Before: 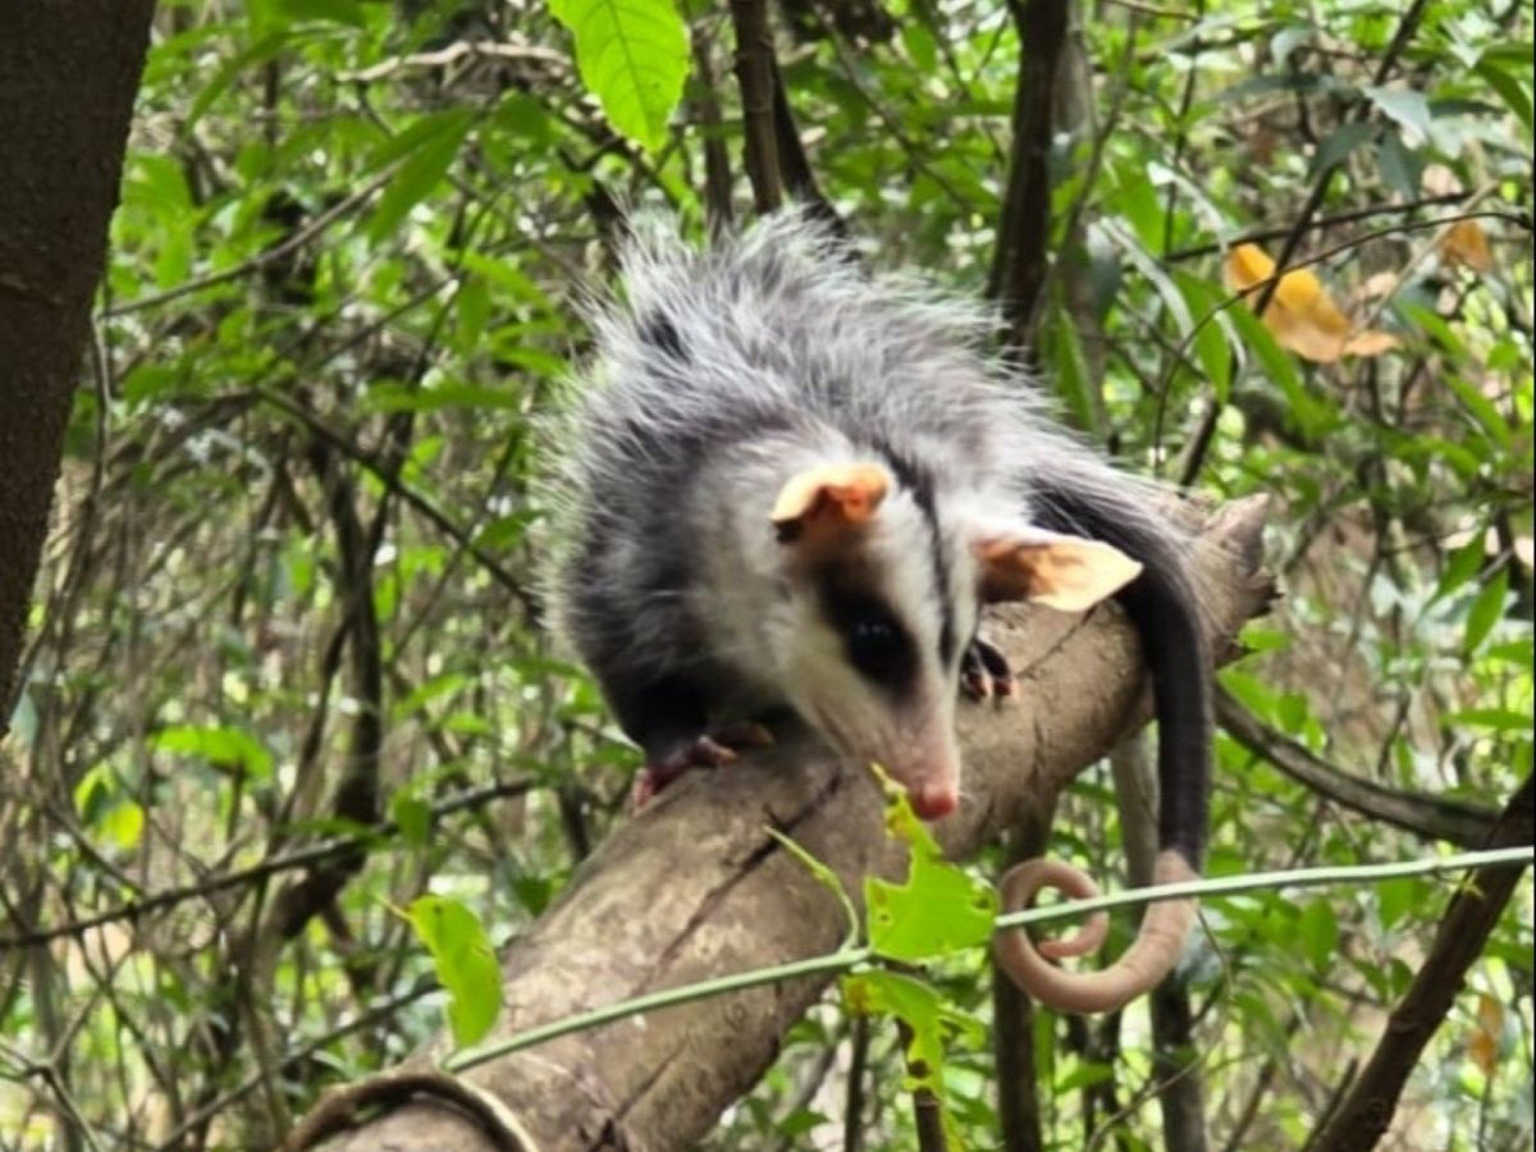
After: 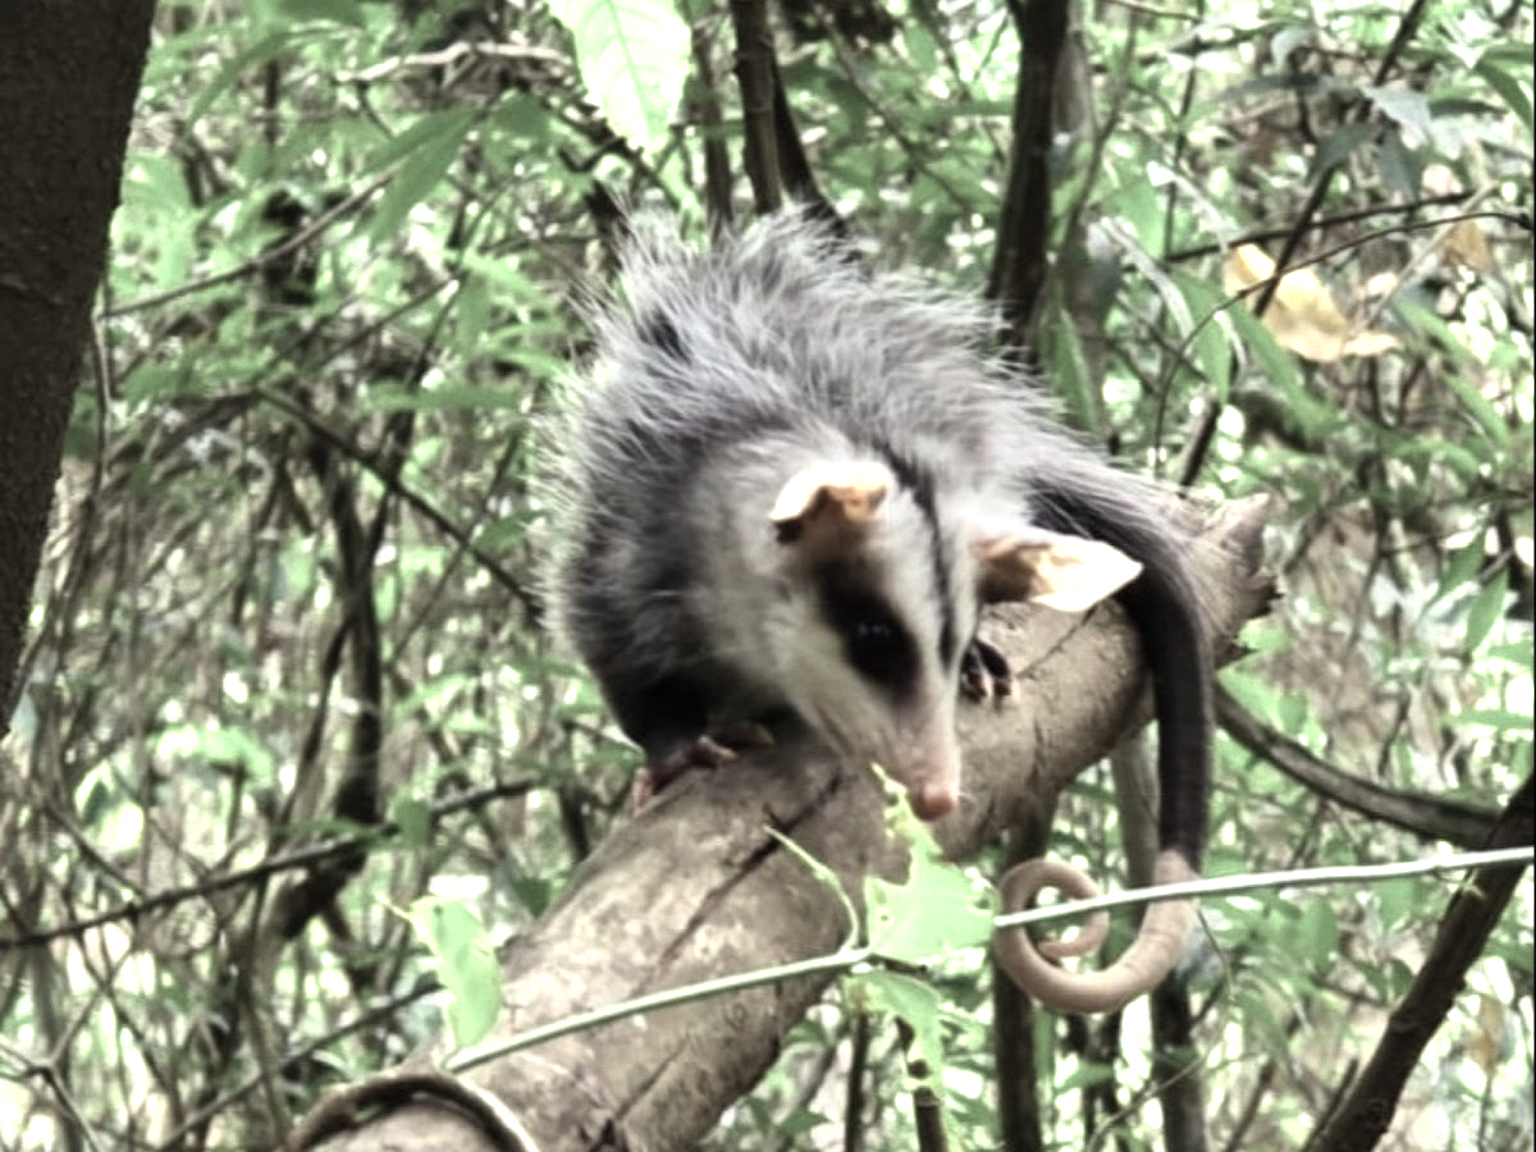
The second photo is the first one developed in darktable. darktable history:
velvia: on, module defaults
color zones: curves: ch0 [(0.25, 0.667) (0.758, 0.368)]; ch1 [(0.215, 0.245) (0.761, 0.373)]; ch2 [(0.247, 0.554) (0.761, 0.436)]
